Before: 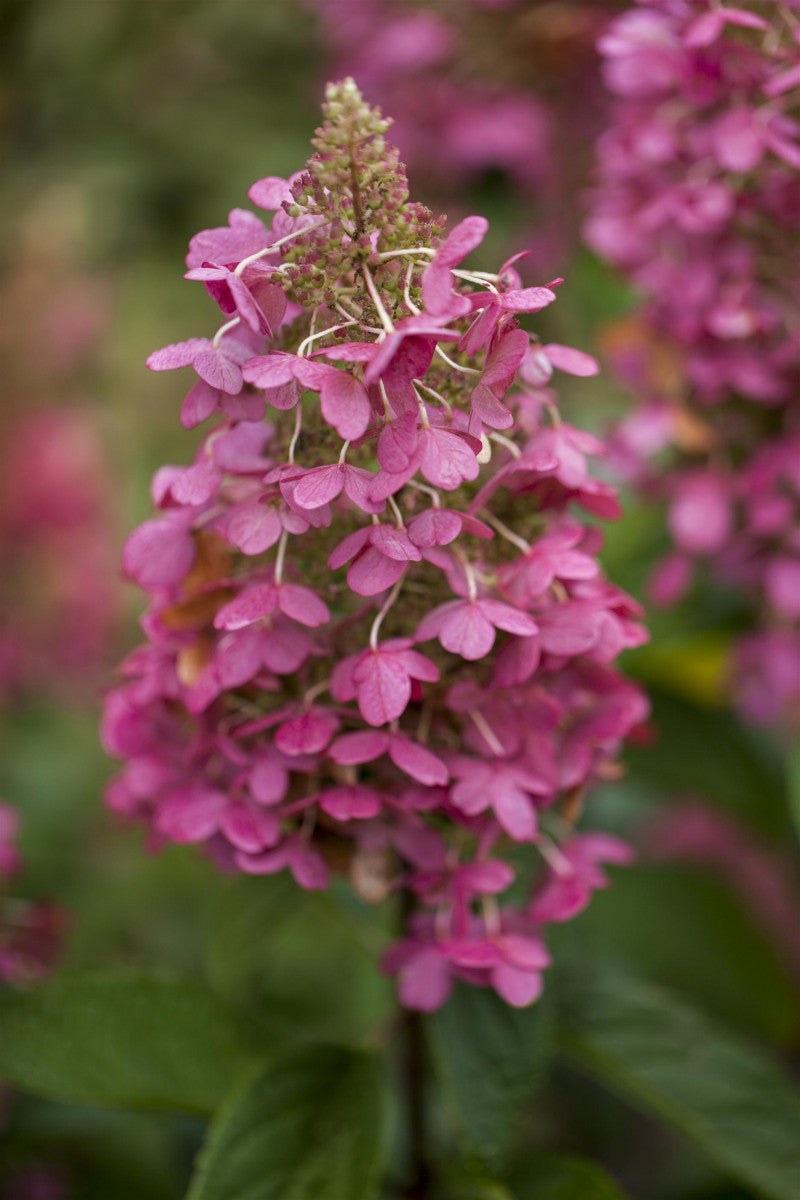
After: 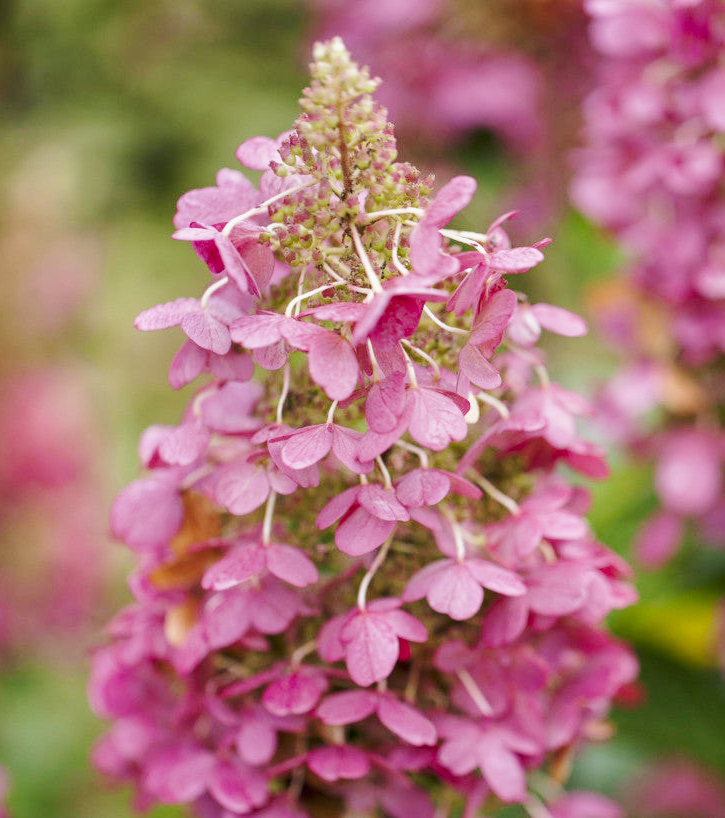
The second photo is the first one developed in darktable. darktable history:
crop: left 1.617%, top 3.407%, right 7.728%, bottom 28.406%
base curve: curves: ch0 [(0, 0) (0.025, 0.046) (0.112, 0.277) (0.467, 0.74) (0.814, 0.929) (1, 0.942)], preserve colors none
color zones: curves: ch0 [(0.068, 0.464) (0.25, 0.5) (0.48, 0.508) (0.75, 0.536) (0.886, 0.476) (0.967, 0.456)]; ch1 [(0.066, 0.456) (0.25, 0.5) (0.616, 0.508) (0.746, 0.56) (0.934, 0.444)]
